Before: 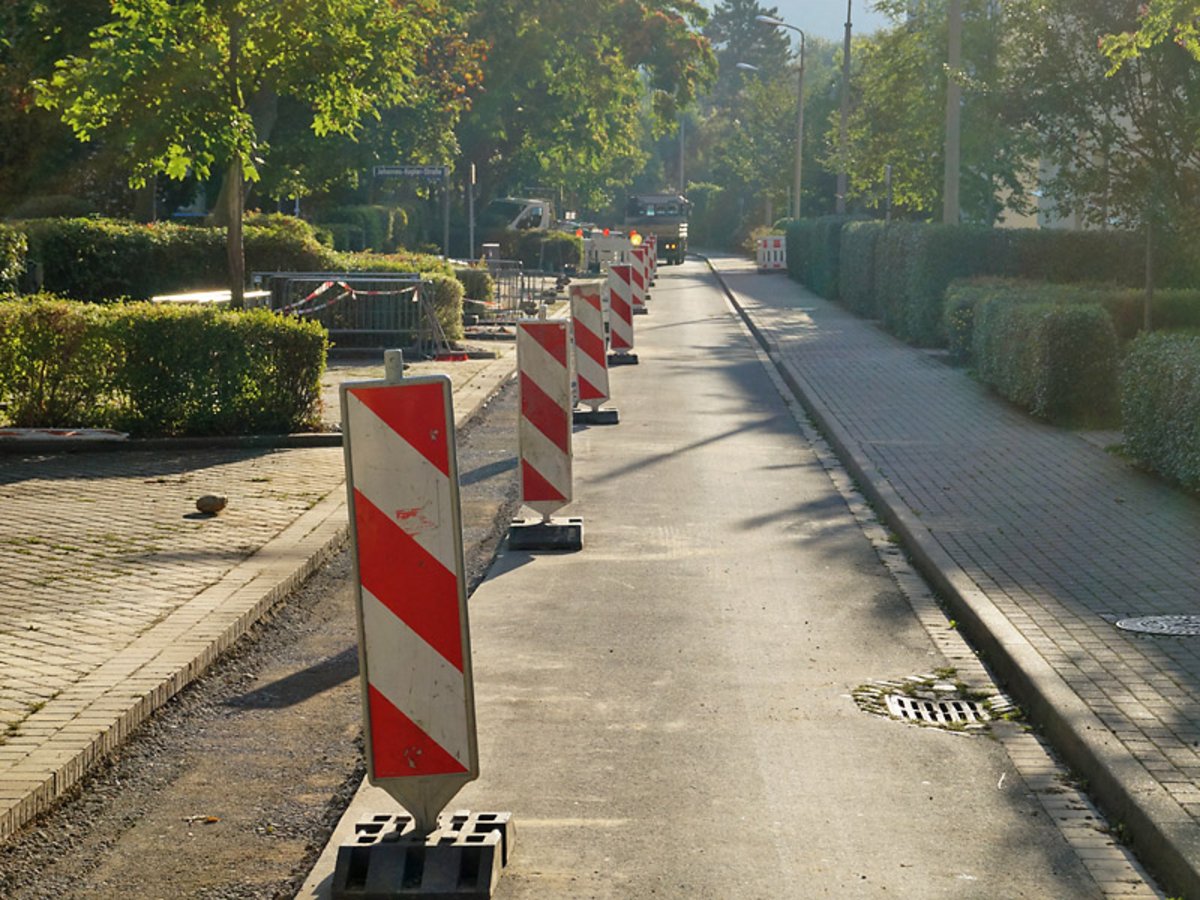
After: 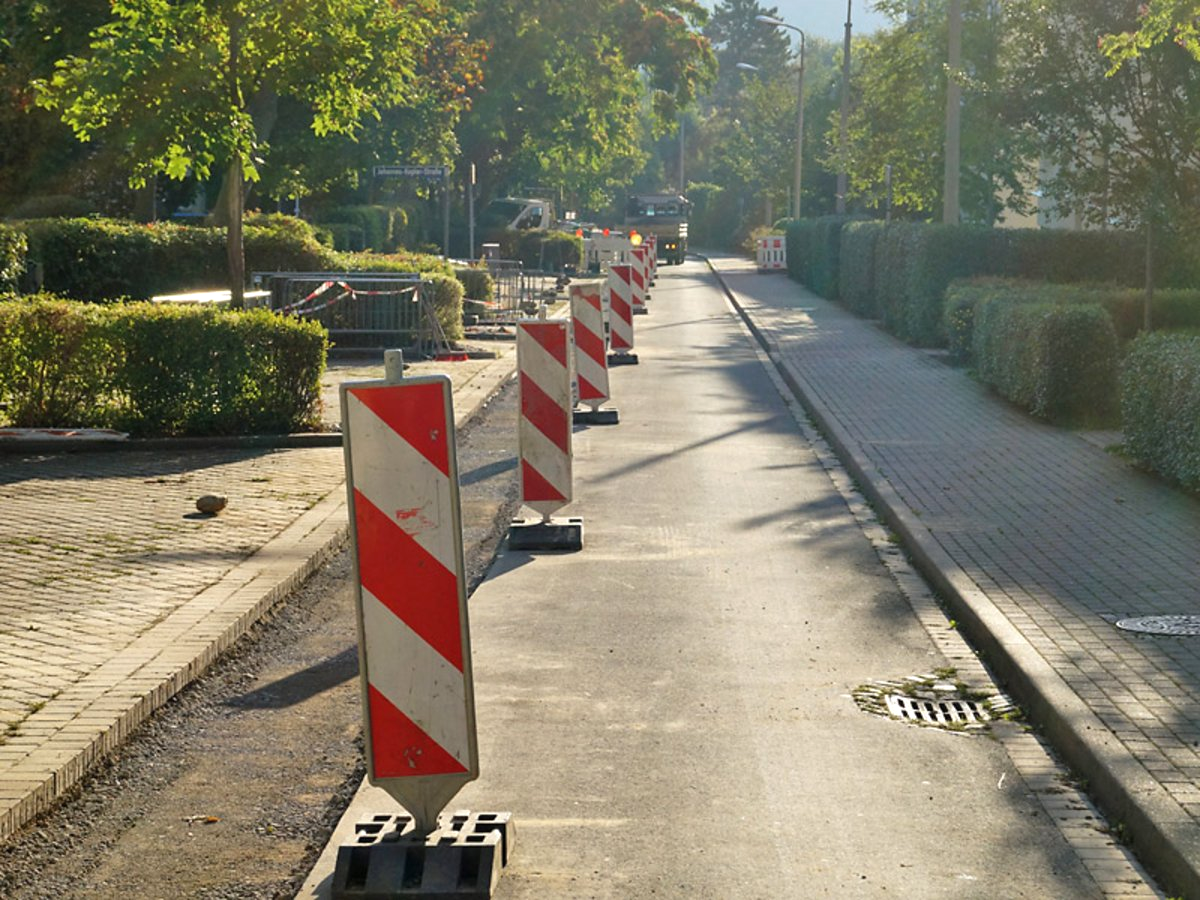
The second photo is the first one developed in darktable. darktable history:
exposure: black level correction 0, exposure 0.2 EV, compensate highlight preservation false
